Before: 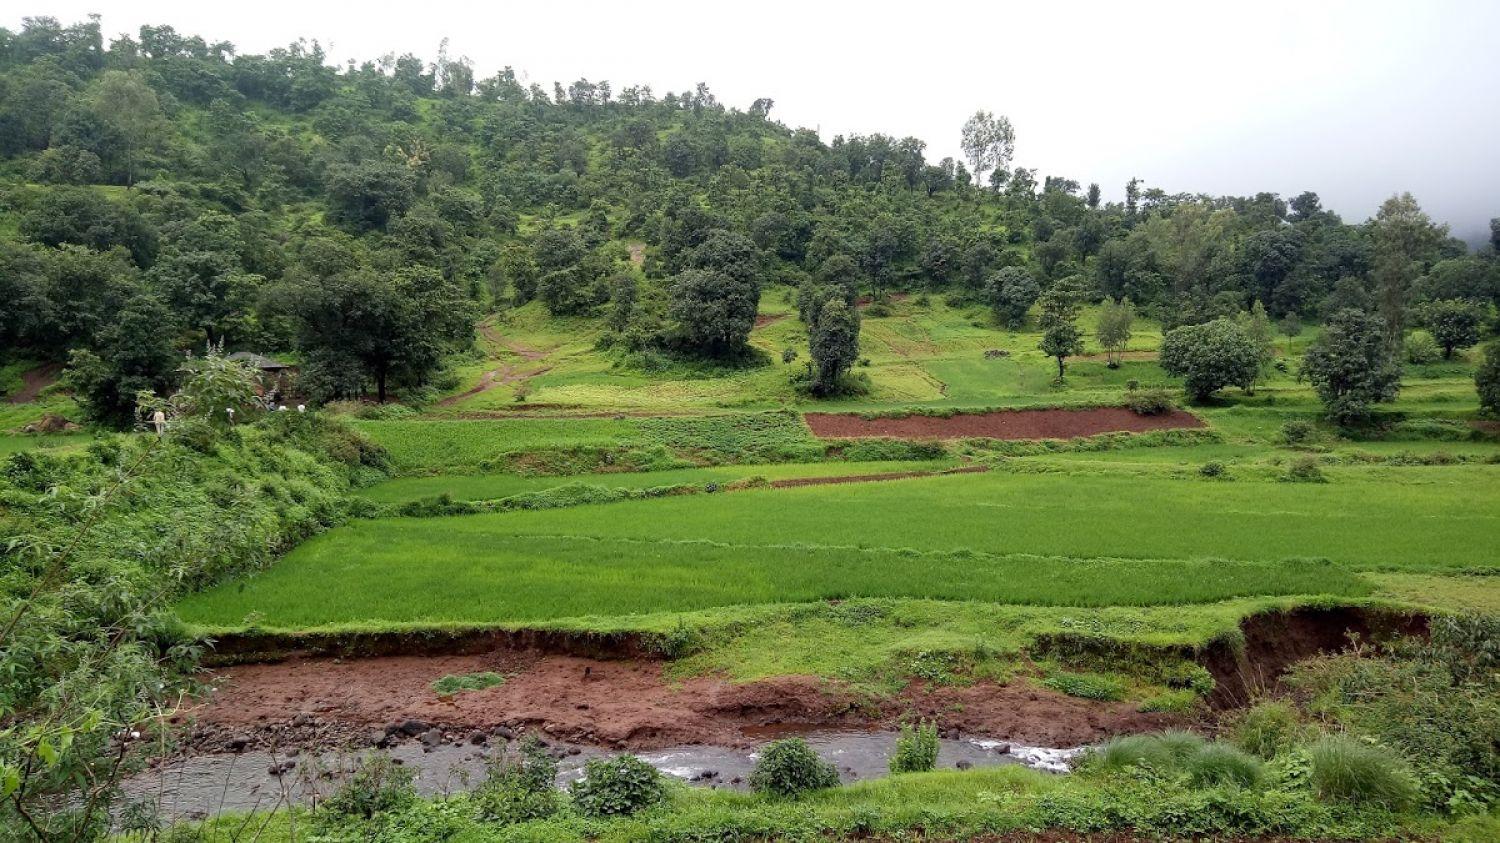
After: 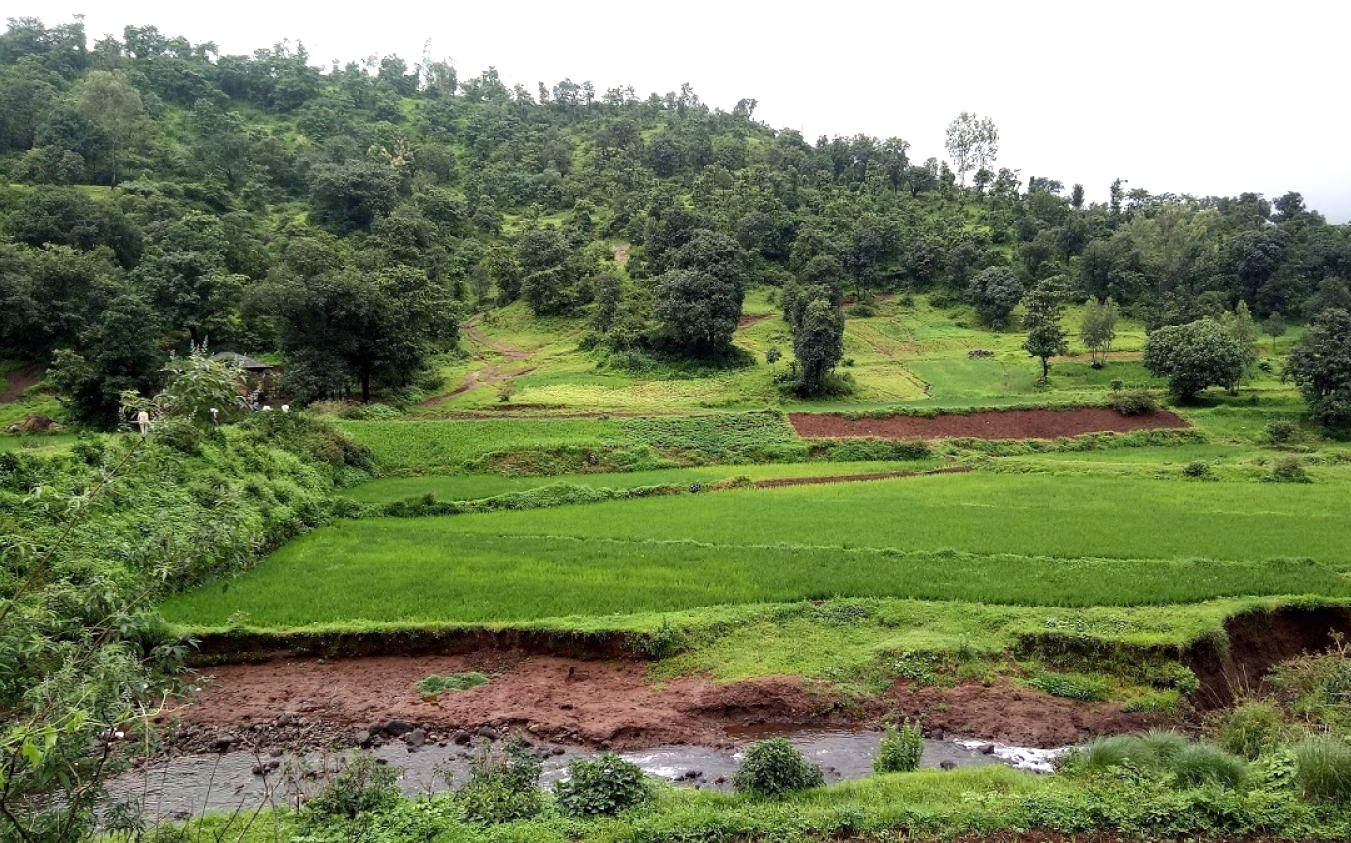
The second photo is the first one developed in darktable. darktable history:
tone equalizer: -8 EV -0.417 EV, -7 EV -0.389 EV, -6 EV -0.333 EV, -5 EV -0.222 EV, -3 EV 0.222 EV, -2 EV 0.333 EV, -1 EV 0.389 EV, +0 EV 0.417 EV, edges refinement/feathering 500, mask exposure compensation -1.57 EV, preserve details no
crop and rotate: left 1.088%, right 8.807%
